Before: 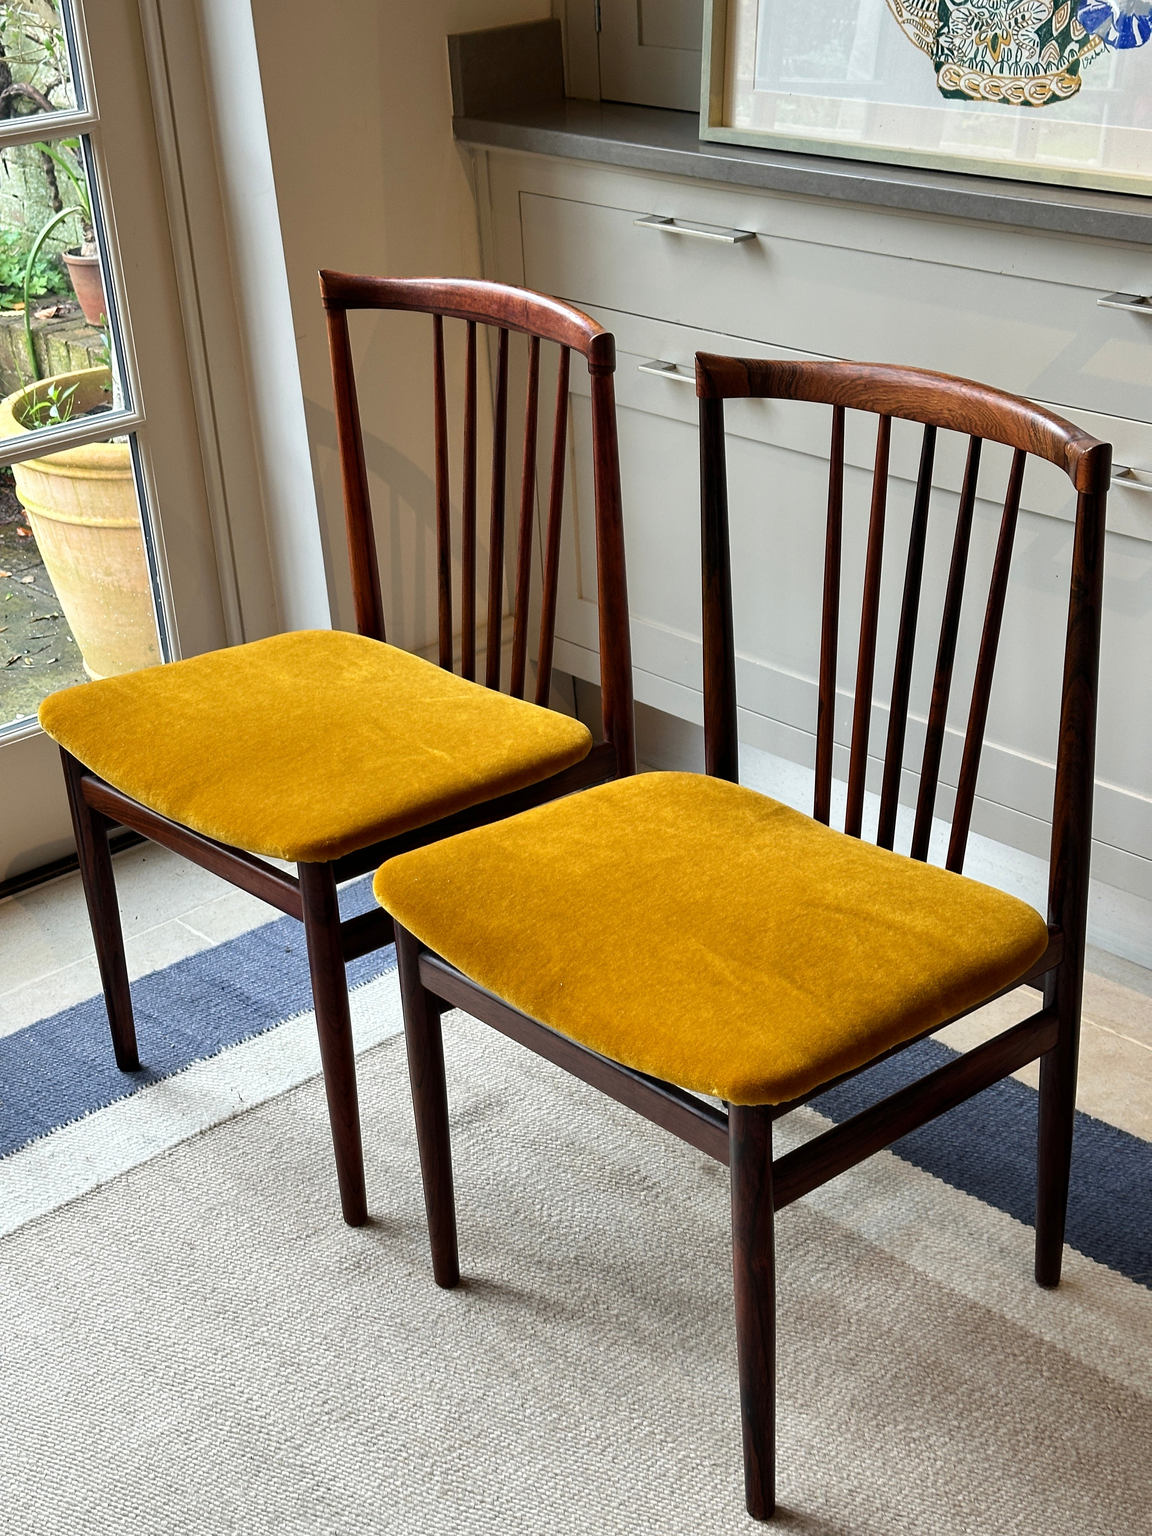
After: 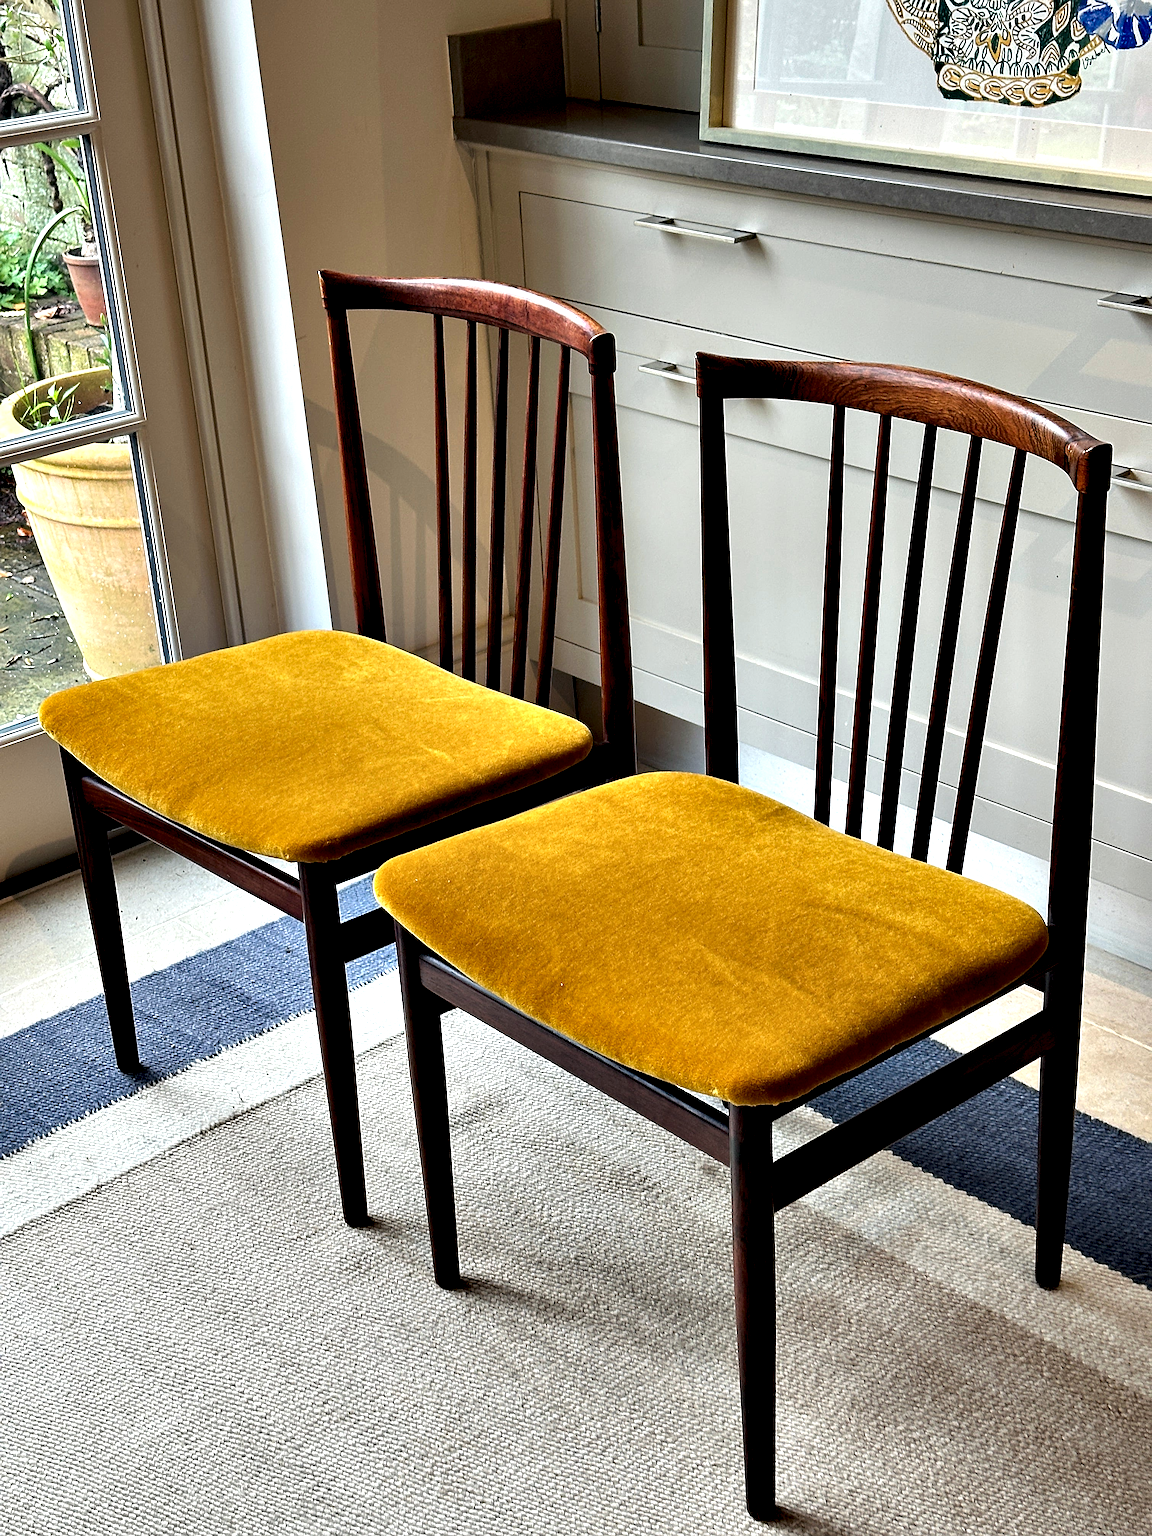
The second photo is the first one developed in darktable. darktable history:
sharpen: on, module defaults
contrast equalizer: y [[0.6 ×6], [0.55 ×6], [0 ×6], [0 ×6], [0 ×6]]
